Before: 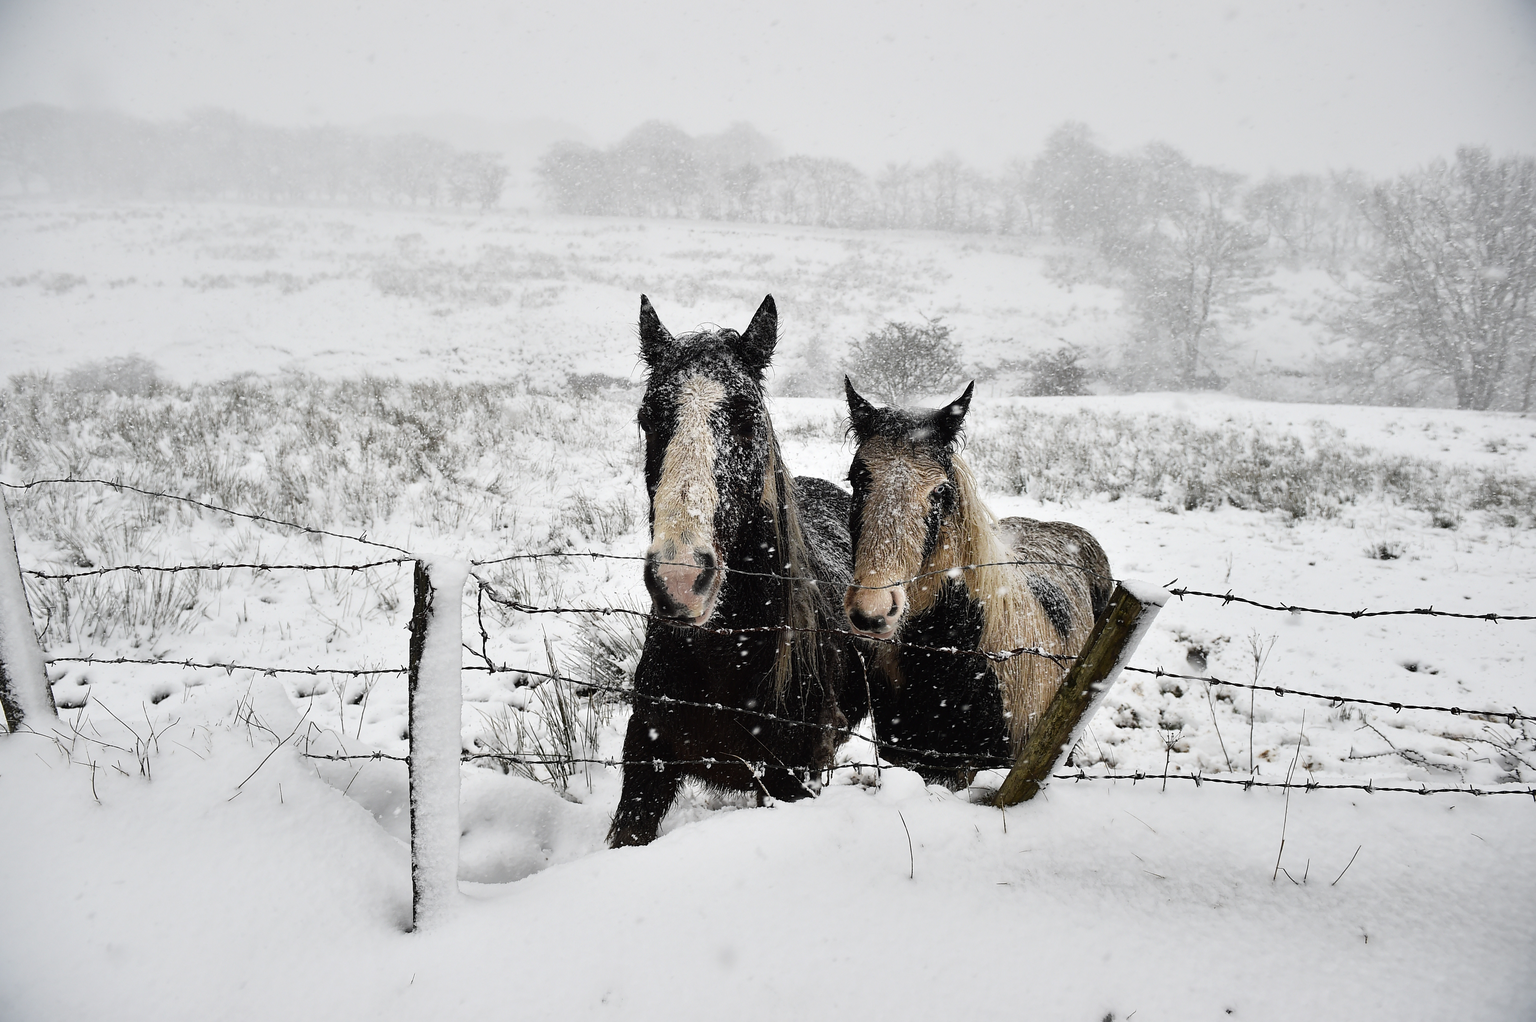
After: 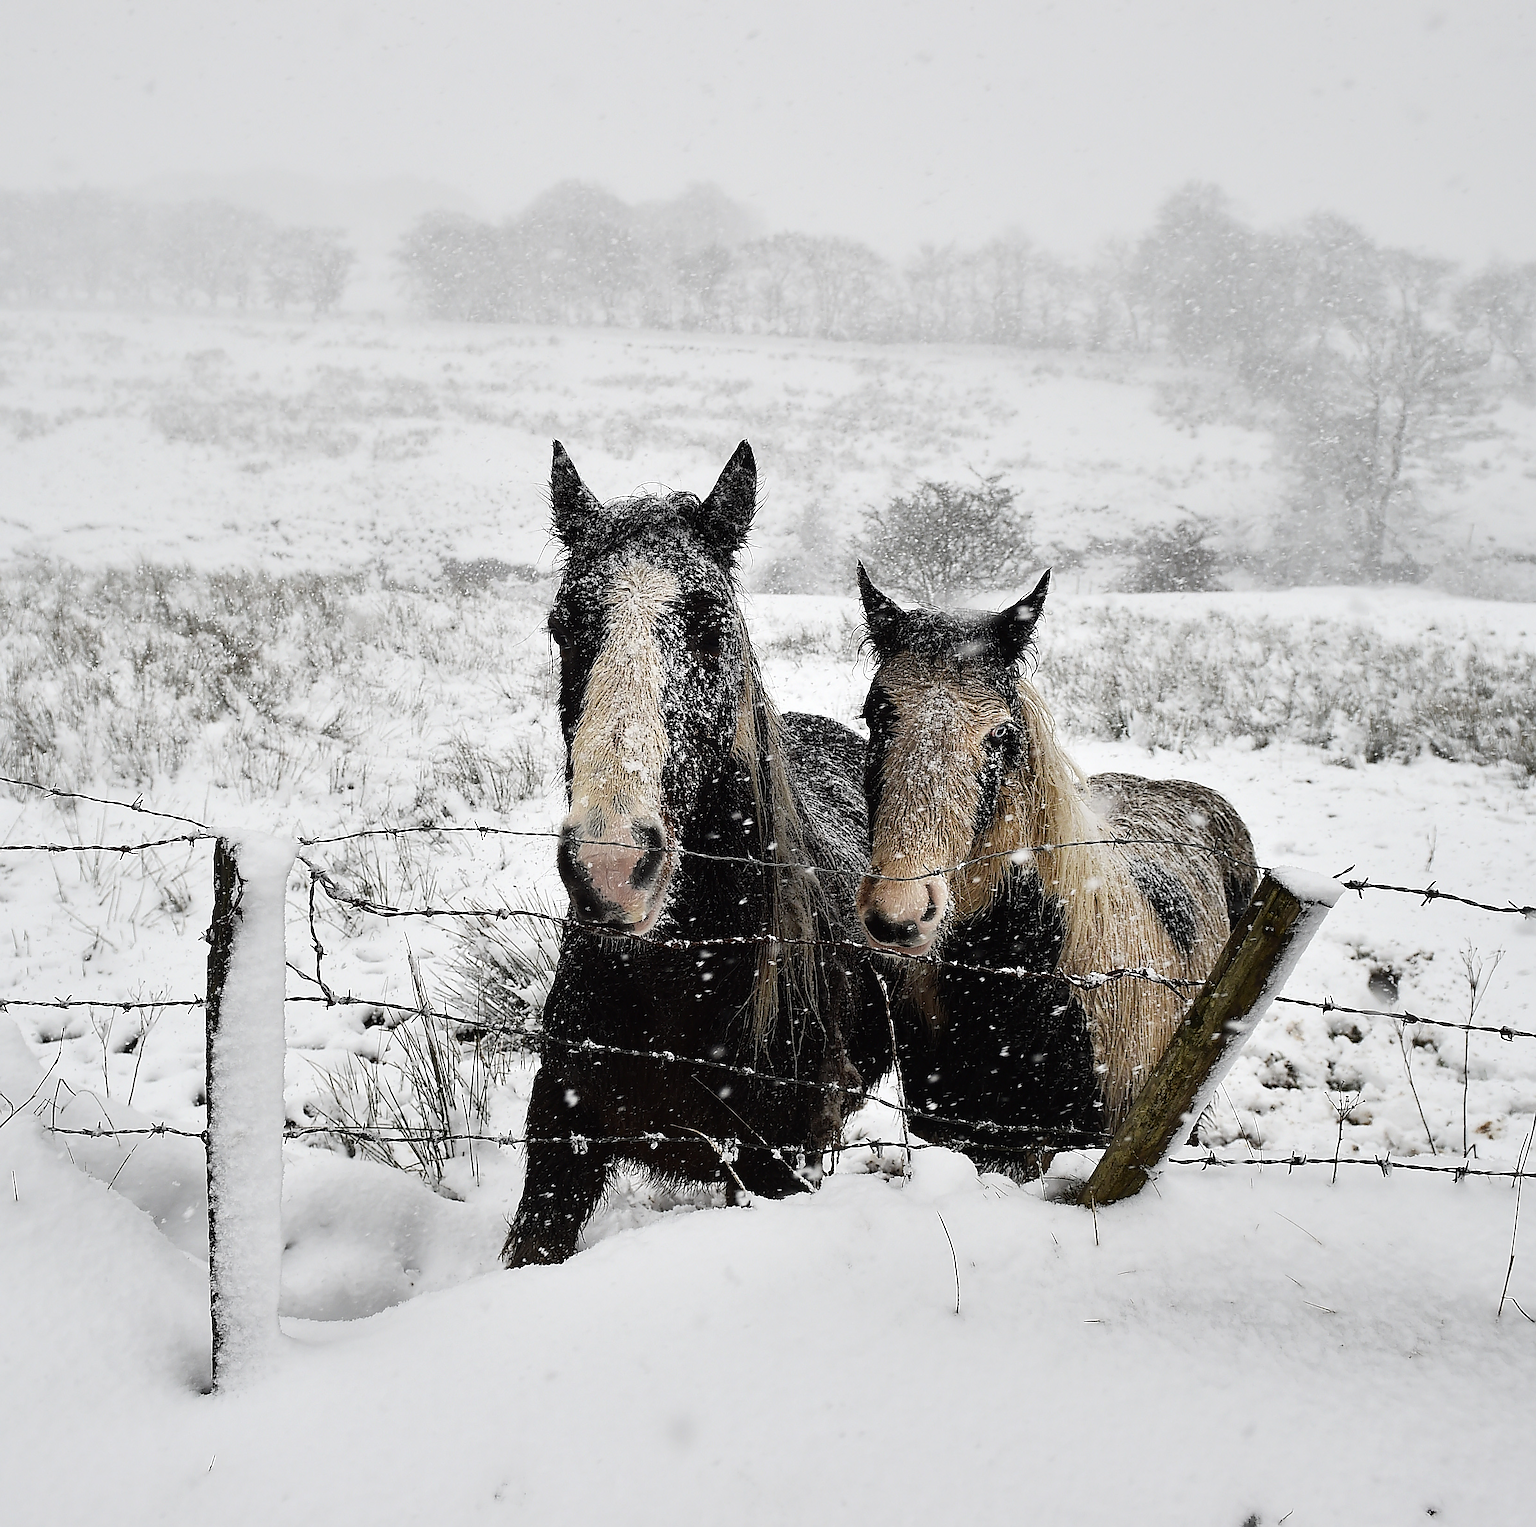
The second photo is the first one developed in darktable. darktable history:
crop and rotate: left 17.674%, right 15.385%
sharpen: radius 1.384, amount 1.251, threshold 0.663
